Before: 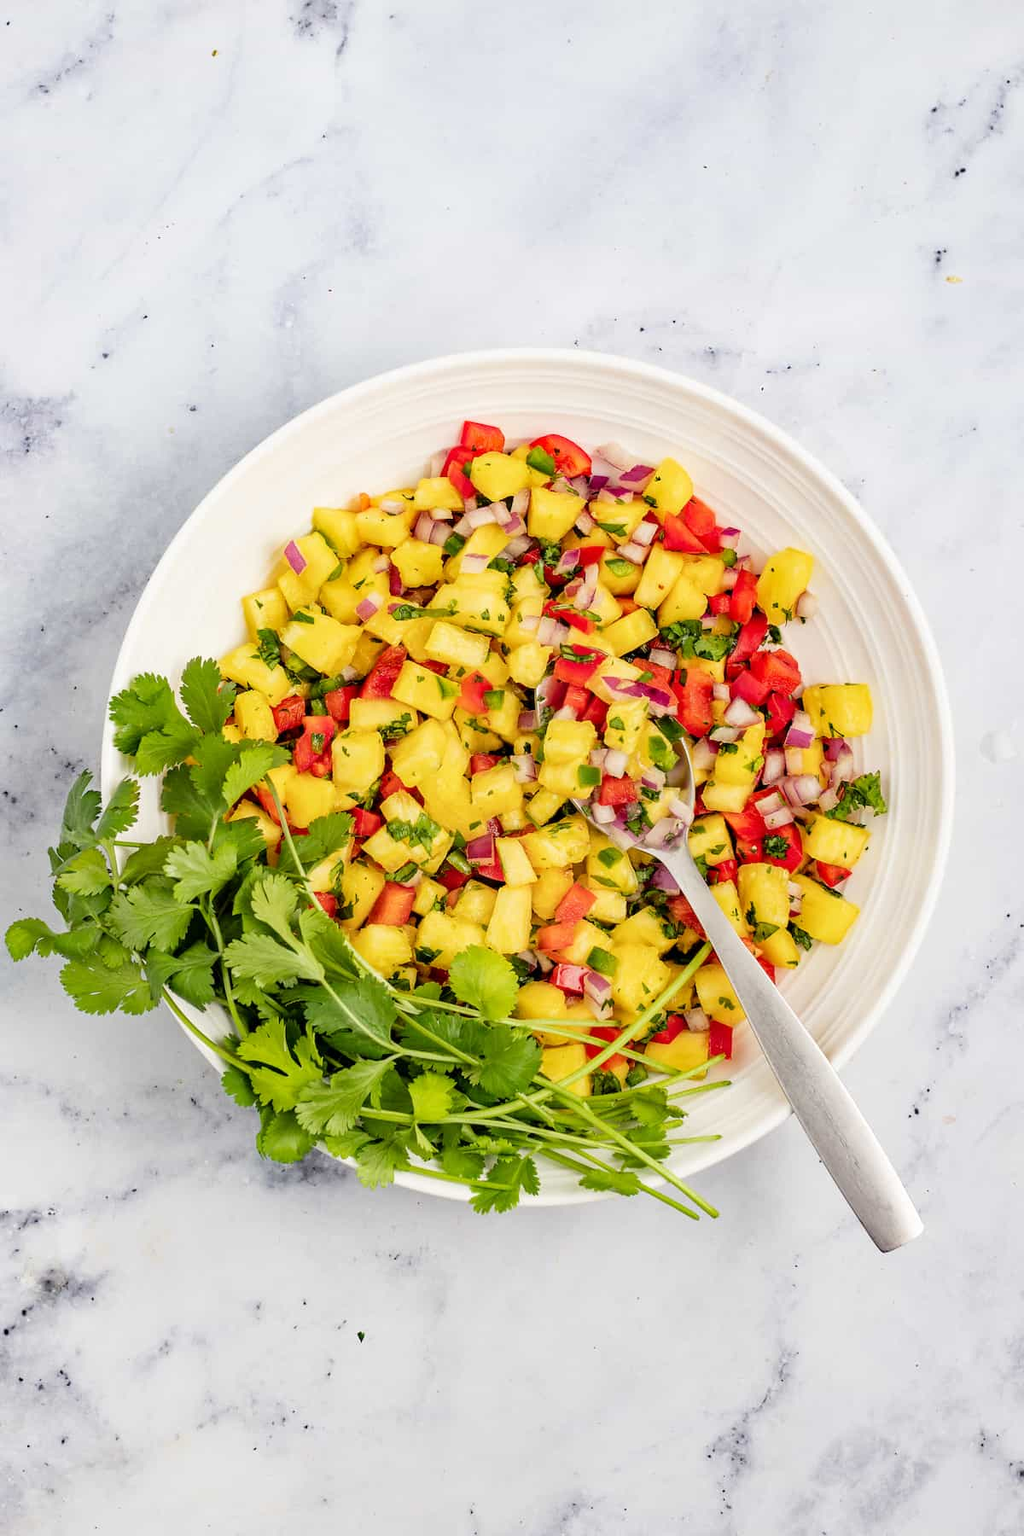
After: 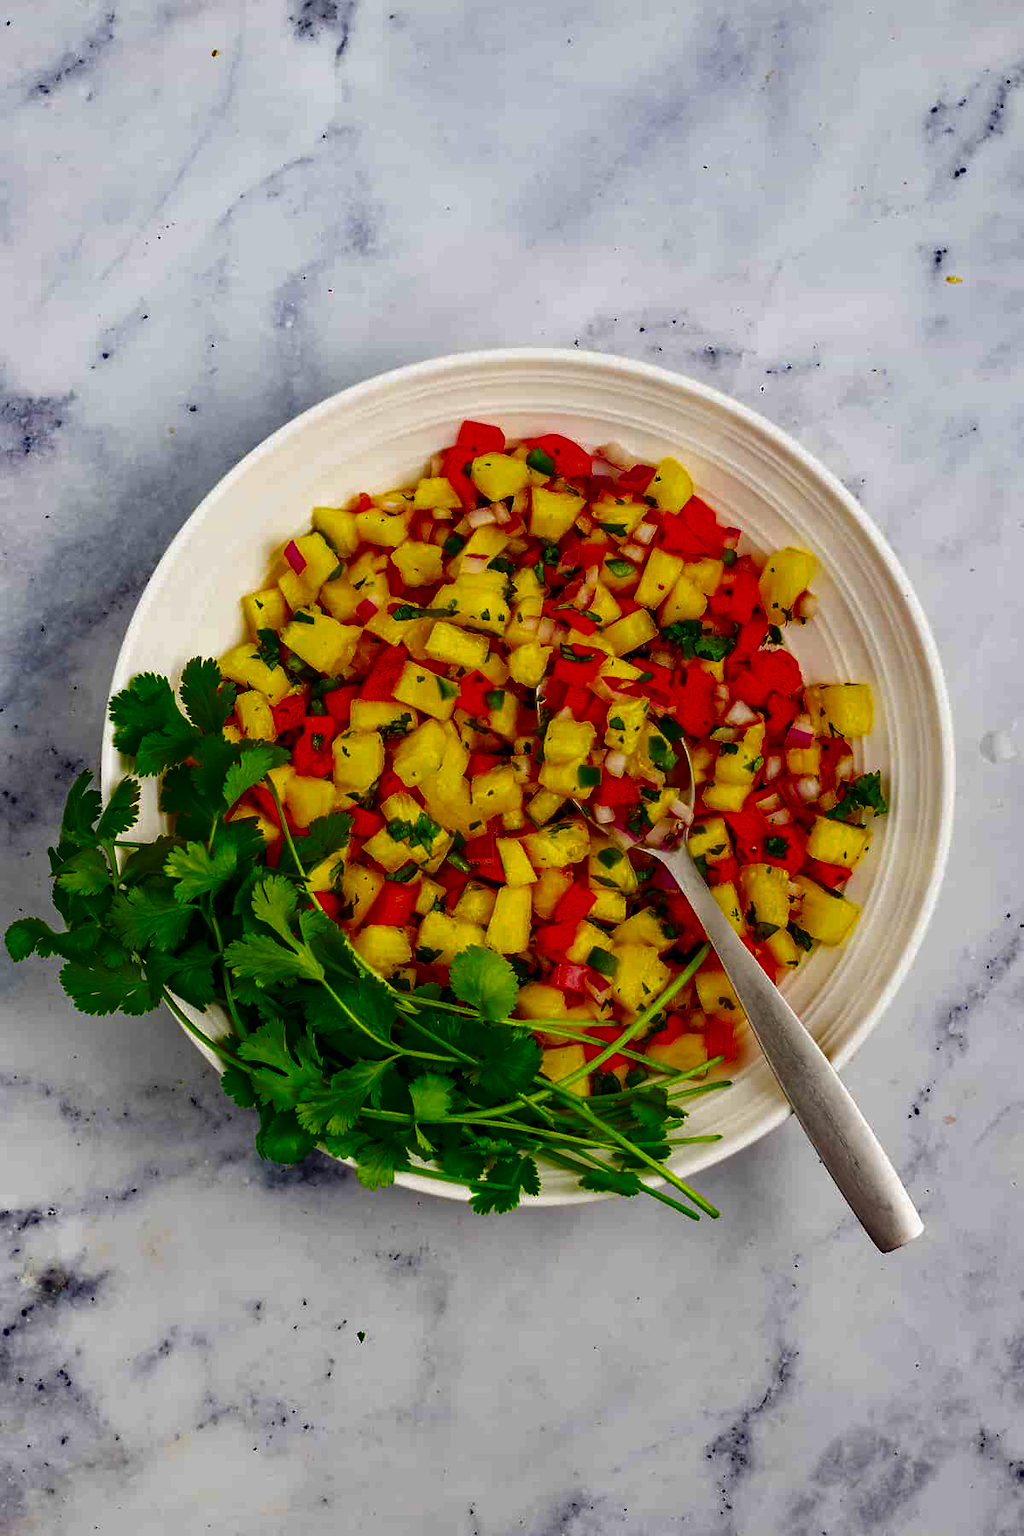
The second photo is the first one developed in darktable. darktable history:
exposure: black level correction 0.009, compensate exposure bias true, compensate highlight preservation false
contrast brightness saturation: brightness -0.993, saturation 0.998
